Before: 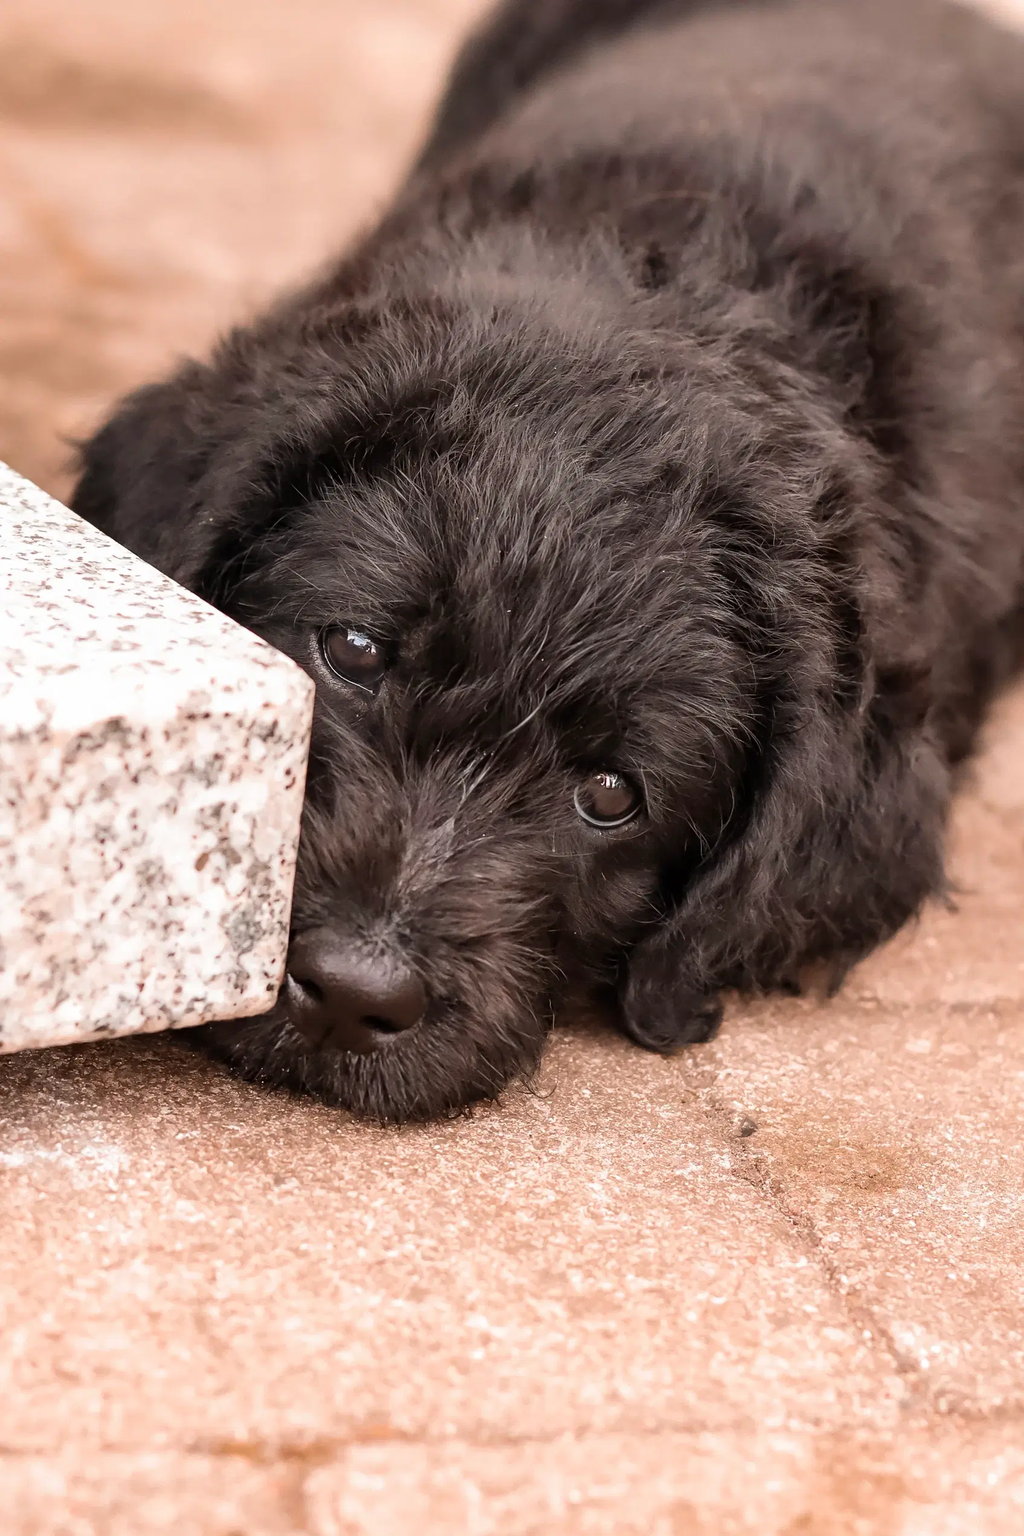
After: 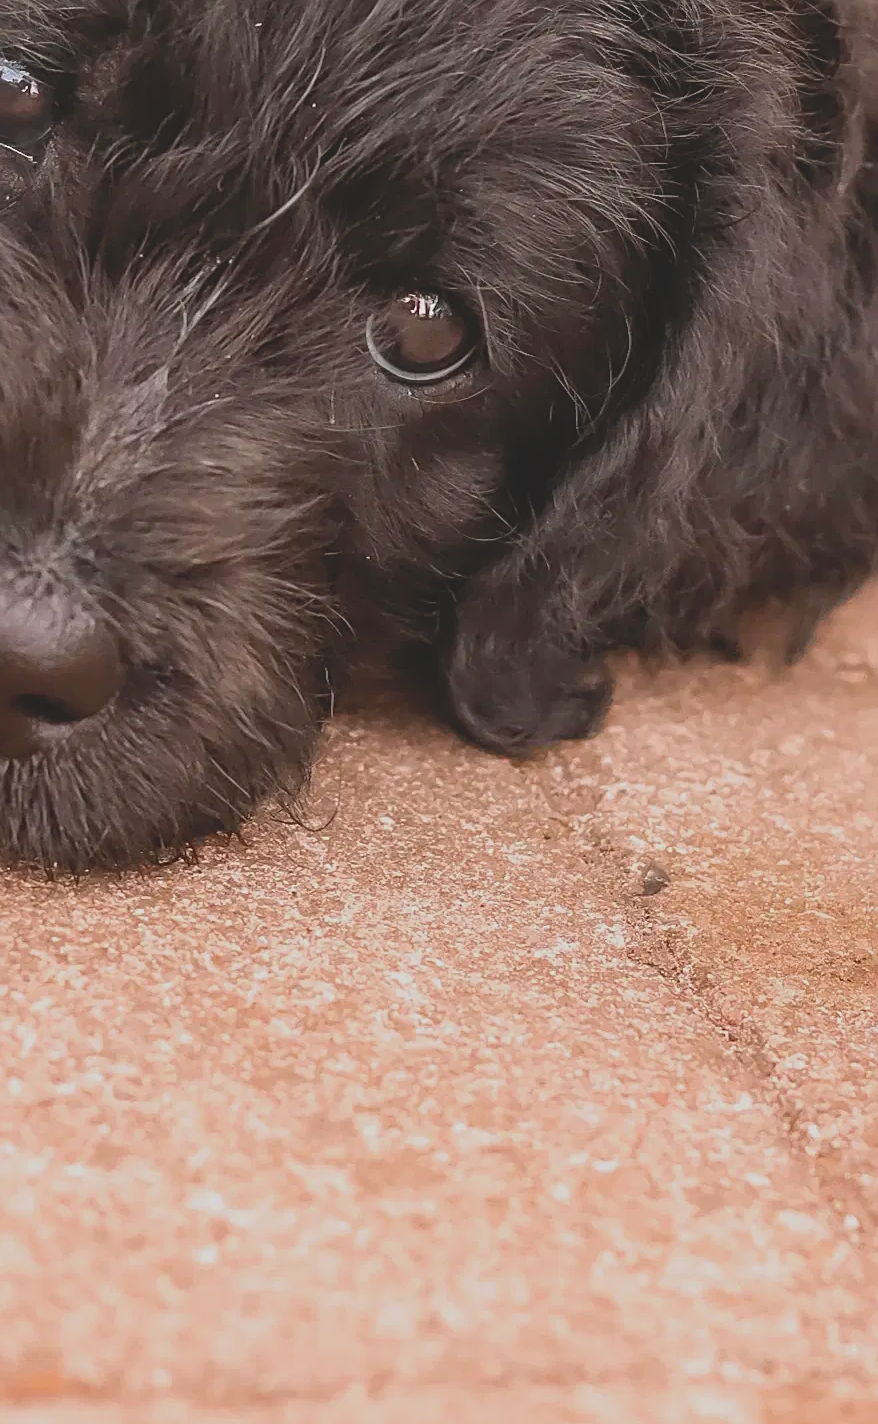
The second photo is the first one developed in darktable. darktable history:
crop: left 34.479%, top 38.822%, right 13.718%, bottom 5.172%
sharpen: on, module defaults
white balance: emerald 1
contrast brightness saturation: contrast -0.28
